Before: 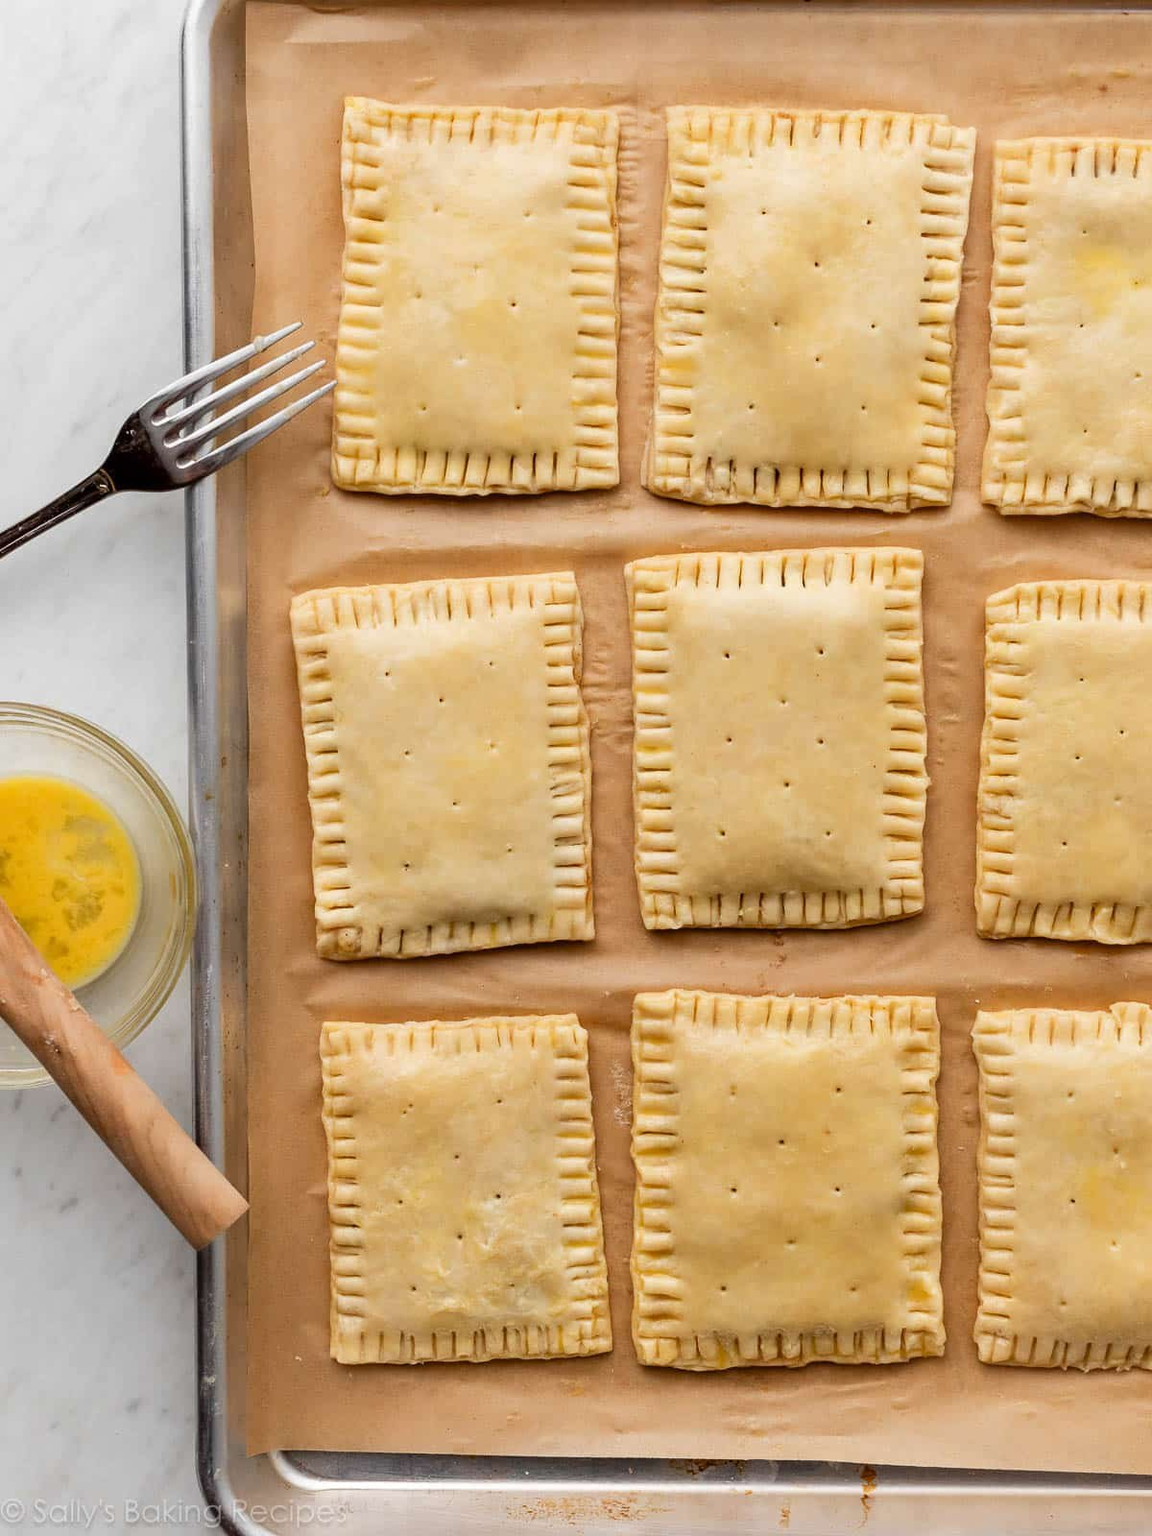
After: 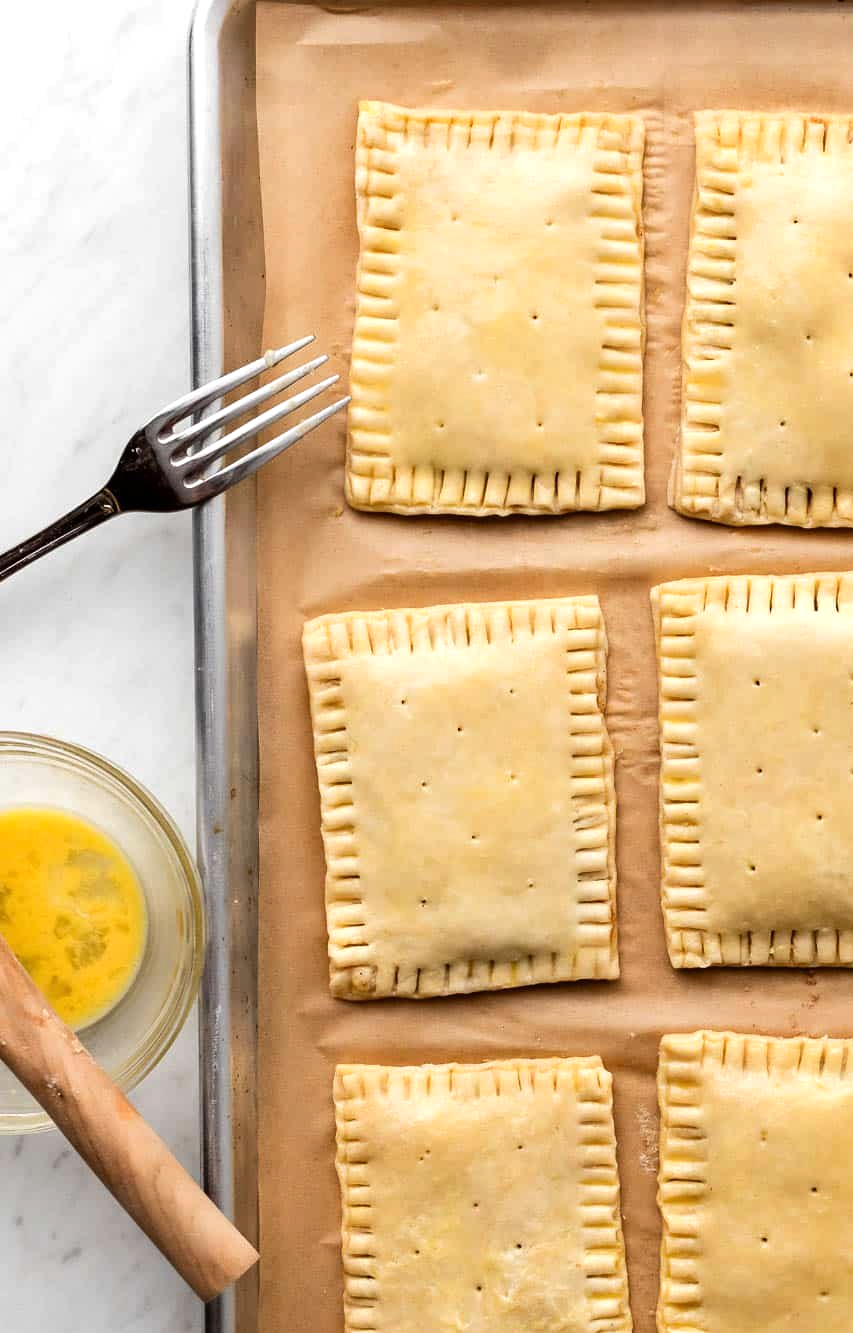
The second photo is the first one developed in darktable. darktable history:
tone equalizer: -8 EV -0.417 EV, -7 EV -0.389 EV, -6 EV -0.333 EV, -5 EV -0.222 EV, -3 EV 0.222 EV, -2 EV 0.333 EV, -1 EV 0.389 EV, +0 EV 0.417 EV, edges refinement/feathering 500, mask exposure compensation -1.57 EV, preserve details no
crop: right 28.885%, bottom 16.626%
